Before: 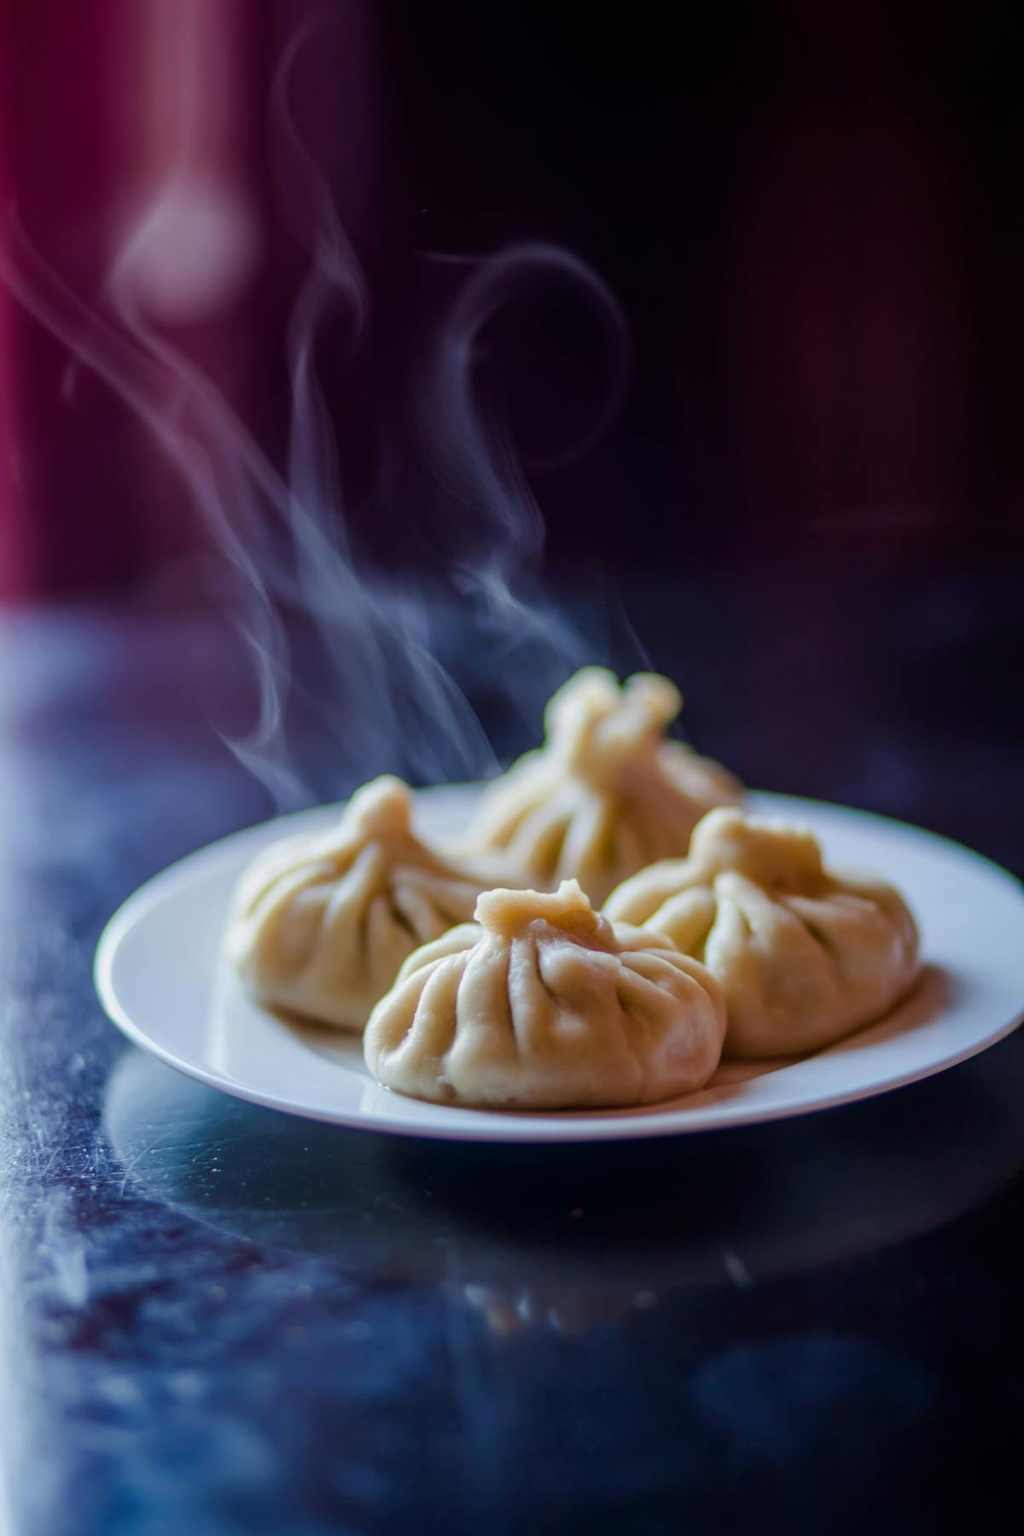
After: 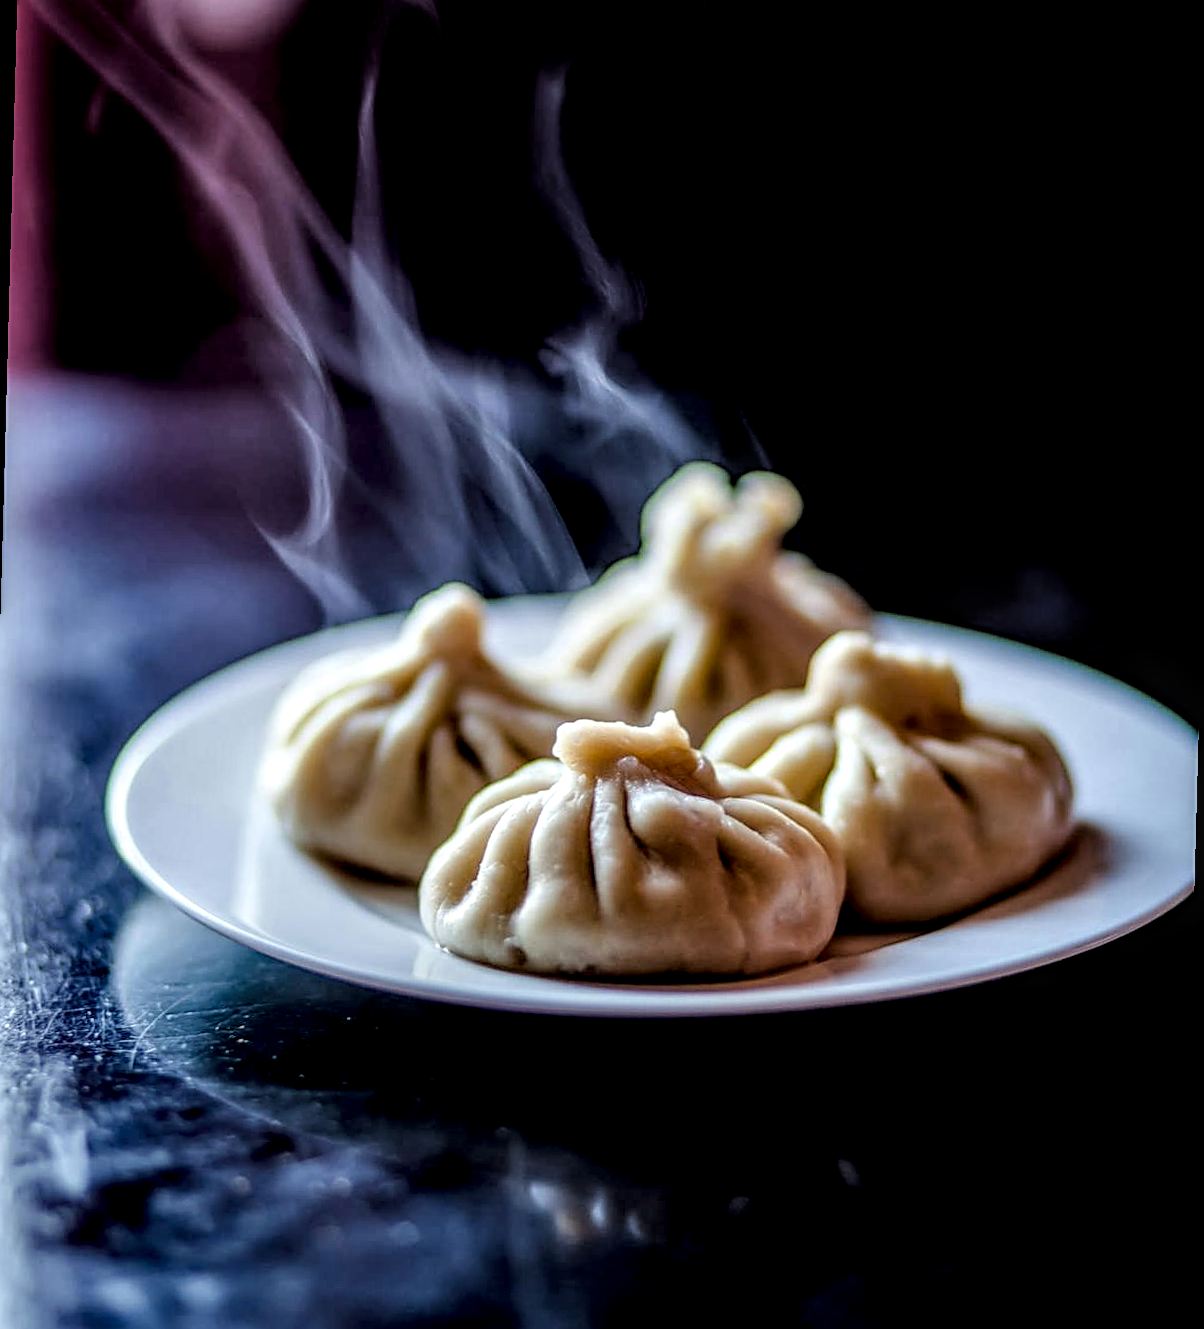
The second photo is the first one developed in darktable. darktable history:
filmic rgb: black relative exposure -3.72 EV, white relative exposure 2.77 EV, dynamic range scaling -5.32%, hardness 3.03
rotate and perspective: rotation 1.57°, crop left 0.018, crop right 0.982, crop top 0.039, crop bottom 0.961
local contrast: highlights 12%, shadows 38%, detail 183%, midtone range 0.471
crop and rotate: top 15.774%, bottom 5.506%
sharpen: amount 0.575
